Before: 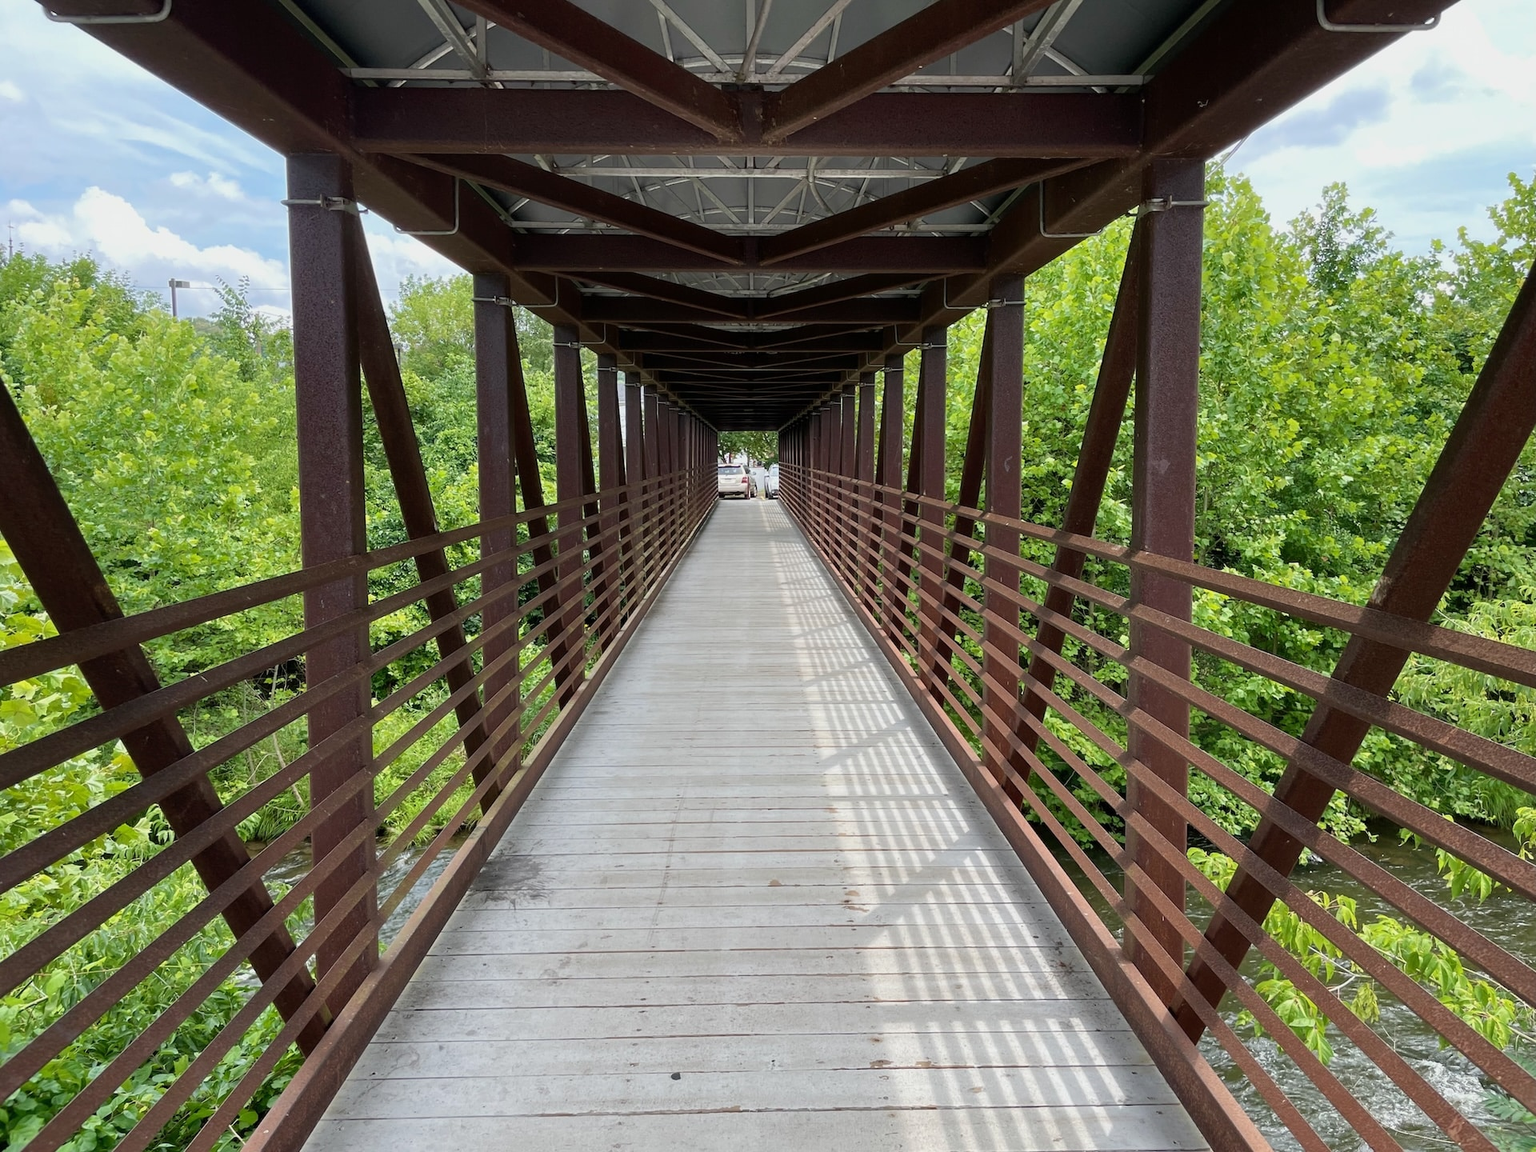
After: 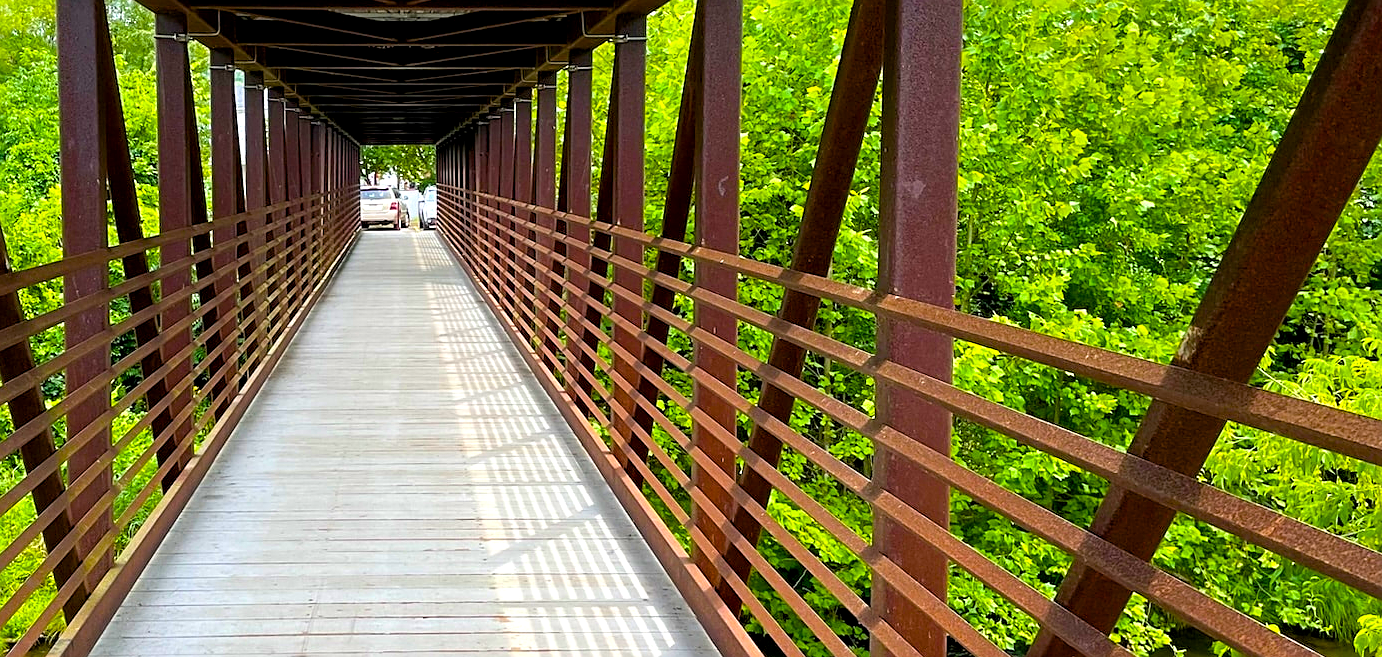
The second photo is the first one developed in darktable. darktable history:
color balance rgb: linear chroma grading › global chroma 15.398%, perceptual saturation grading › global saturation 25.549%, global vibrance 45.623%
sharpen: on, module defaults
exposure: exposure 0.552 EV, compensate highlight preservation false
crop and rotate: left 27.982%, top 27.368%, bottom 26.998%
